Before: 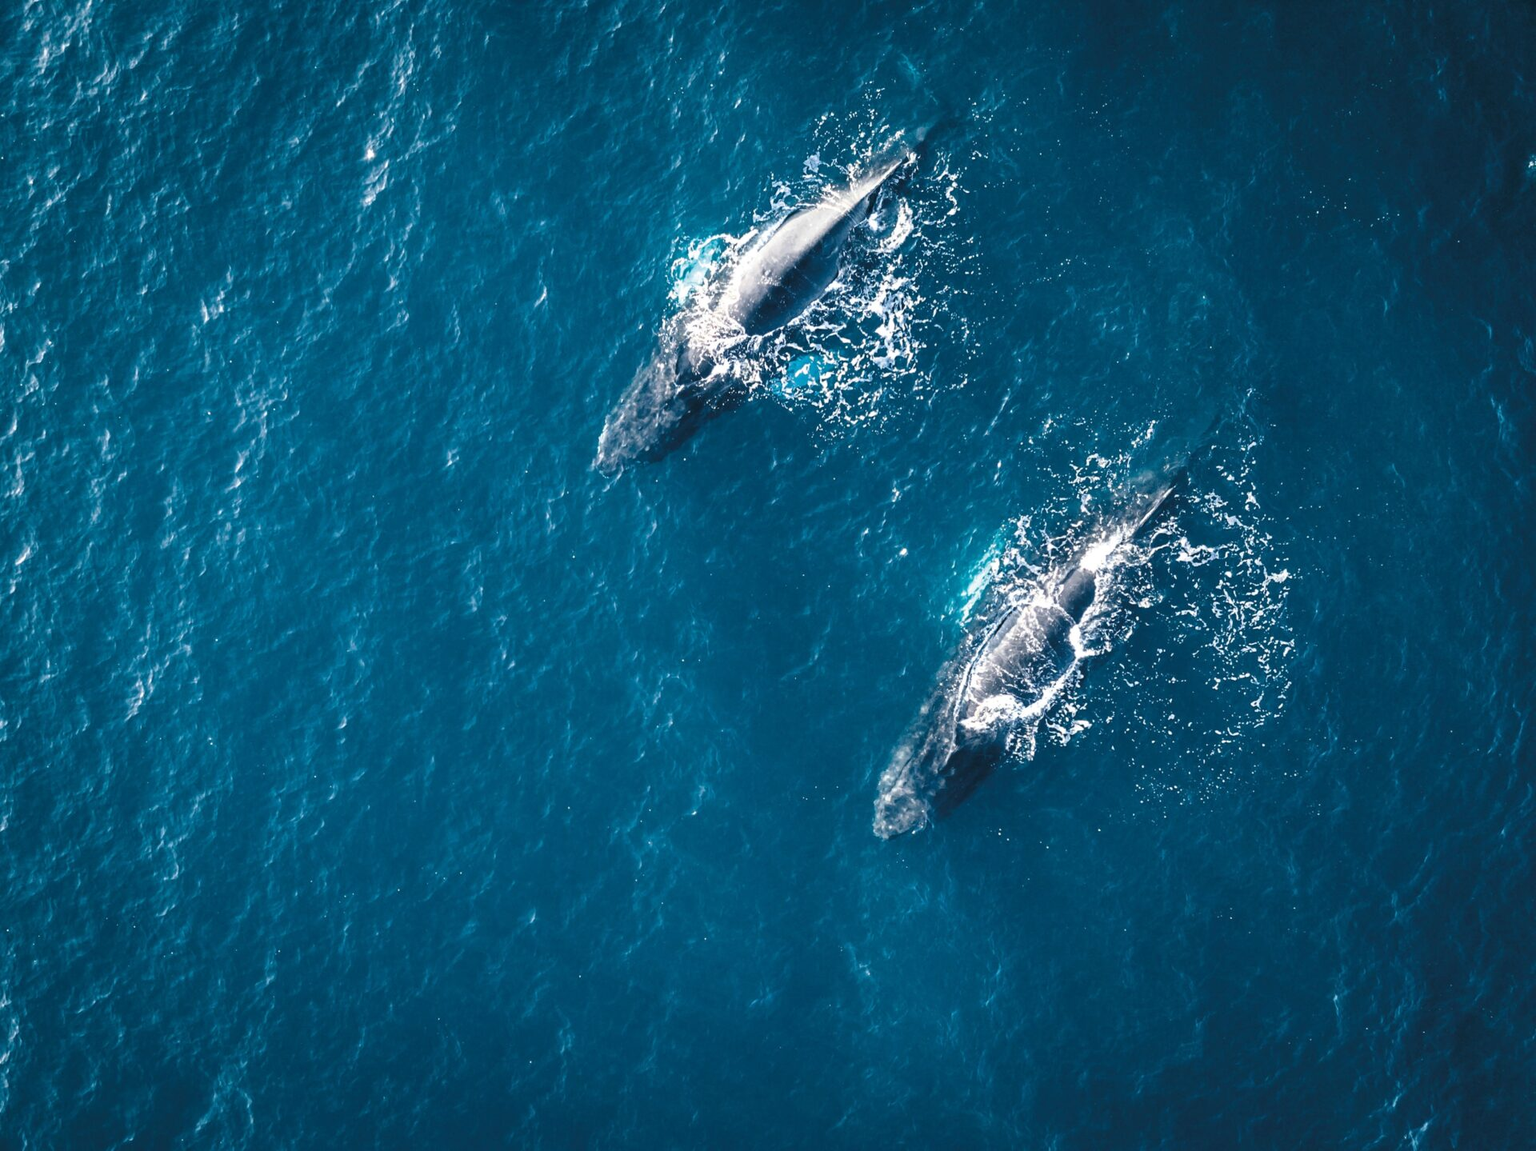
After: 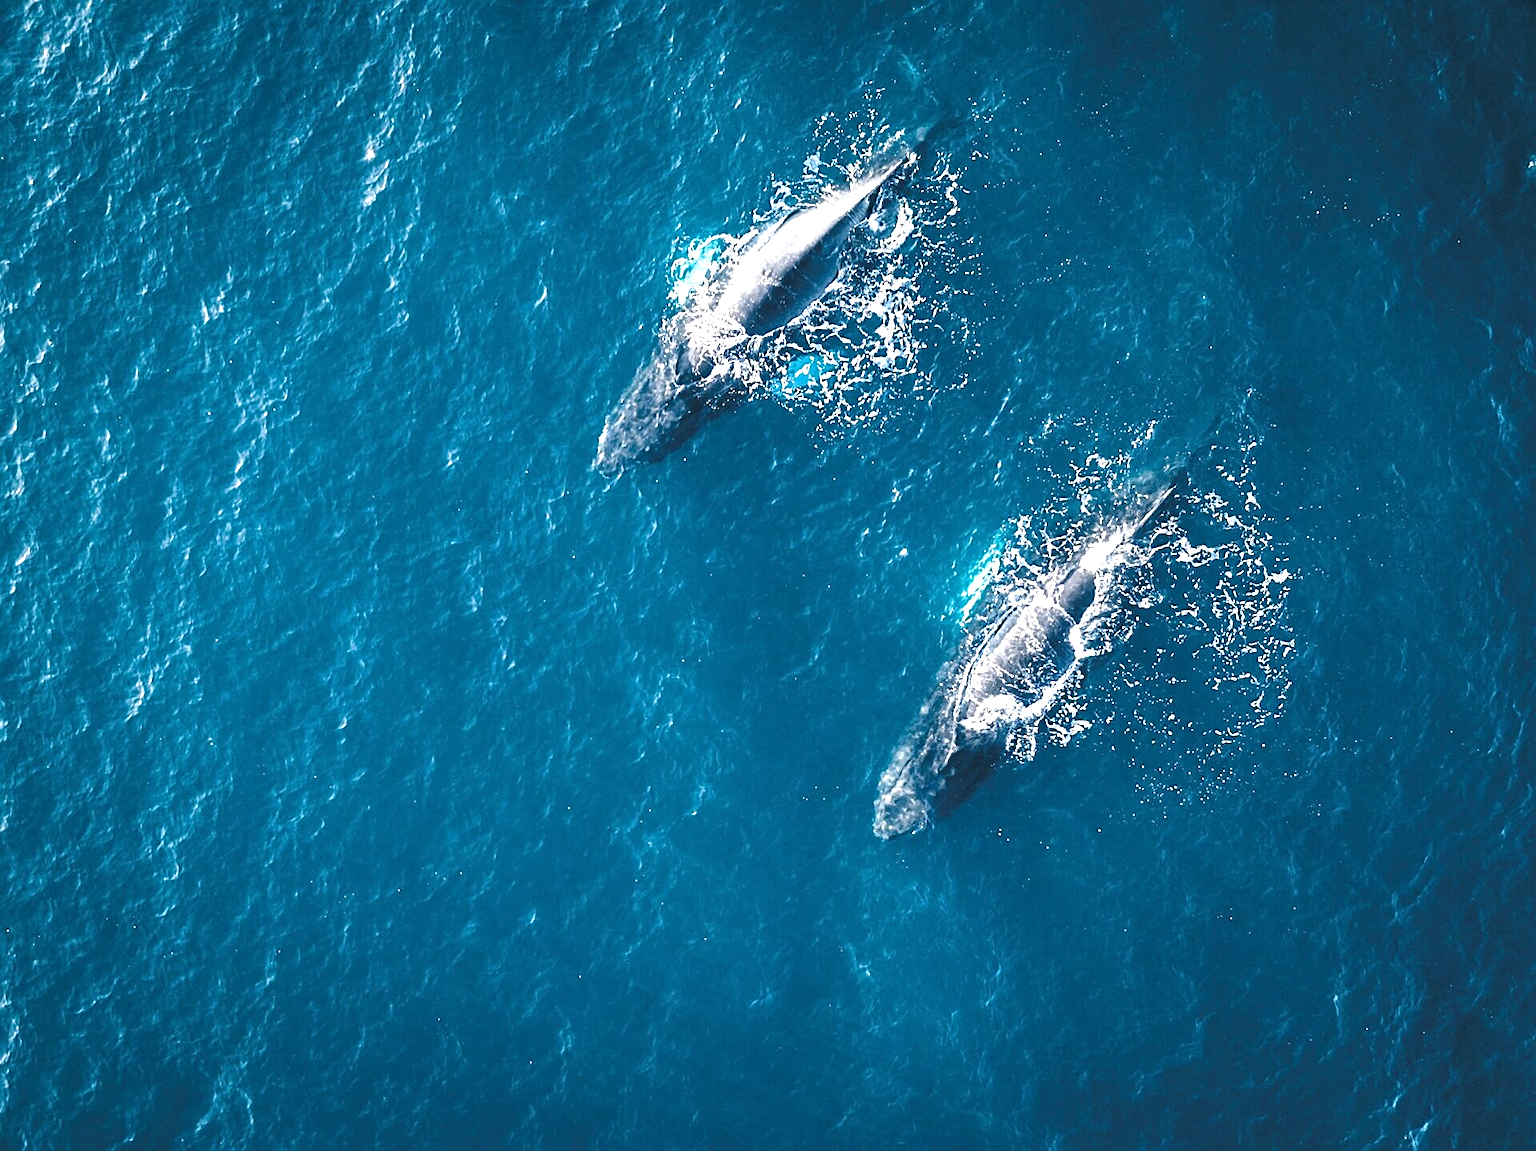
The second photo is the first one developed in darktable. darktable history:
exposure: exposure 0.648 EV, compensate highlight preservation false
sharpen: on, module defaults
